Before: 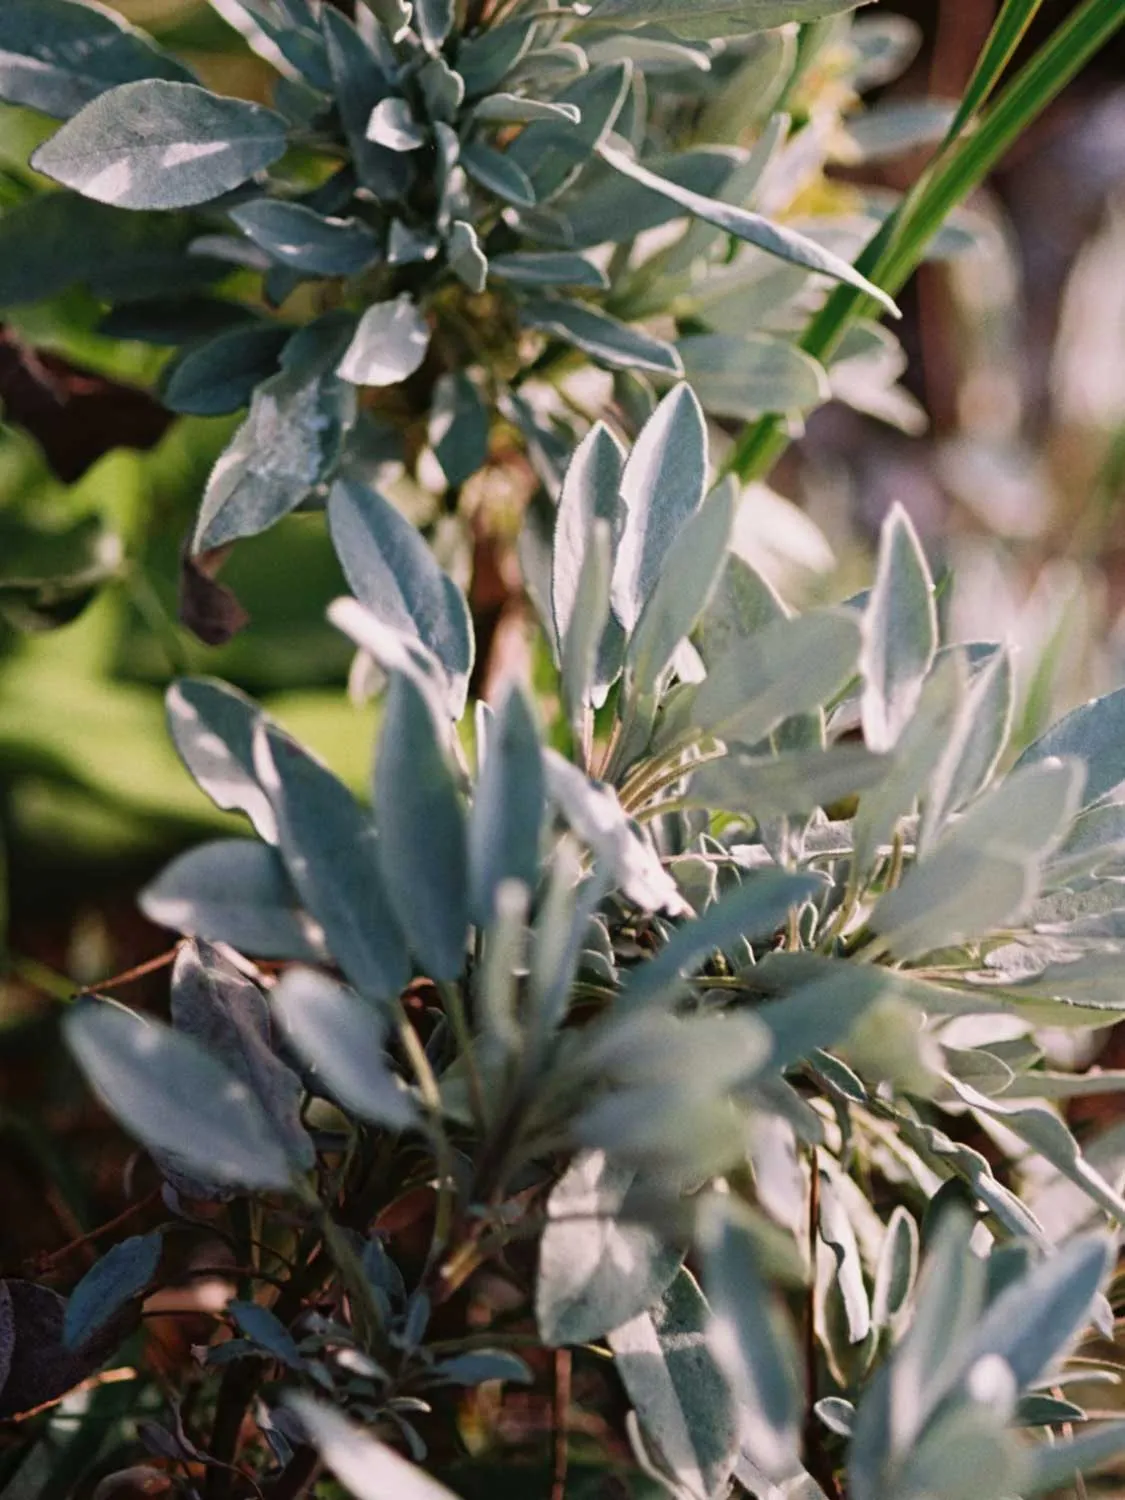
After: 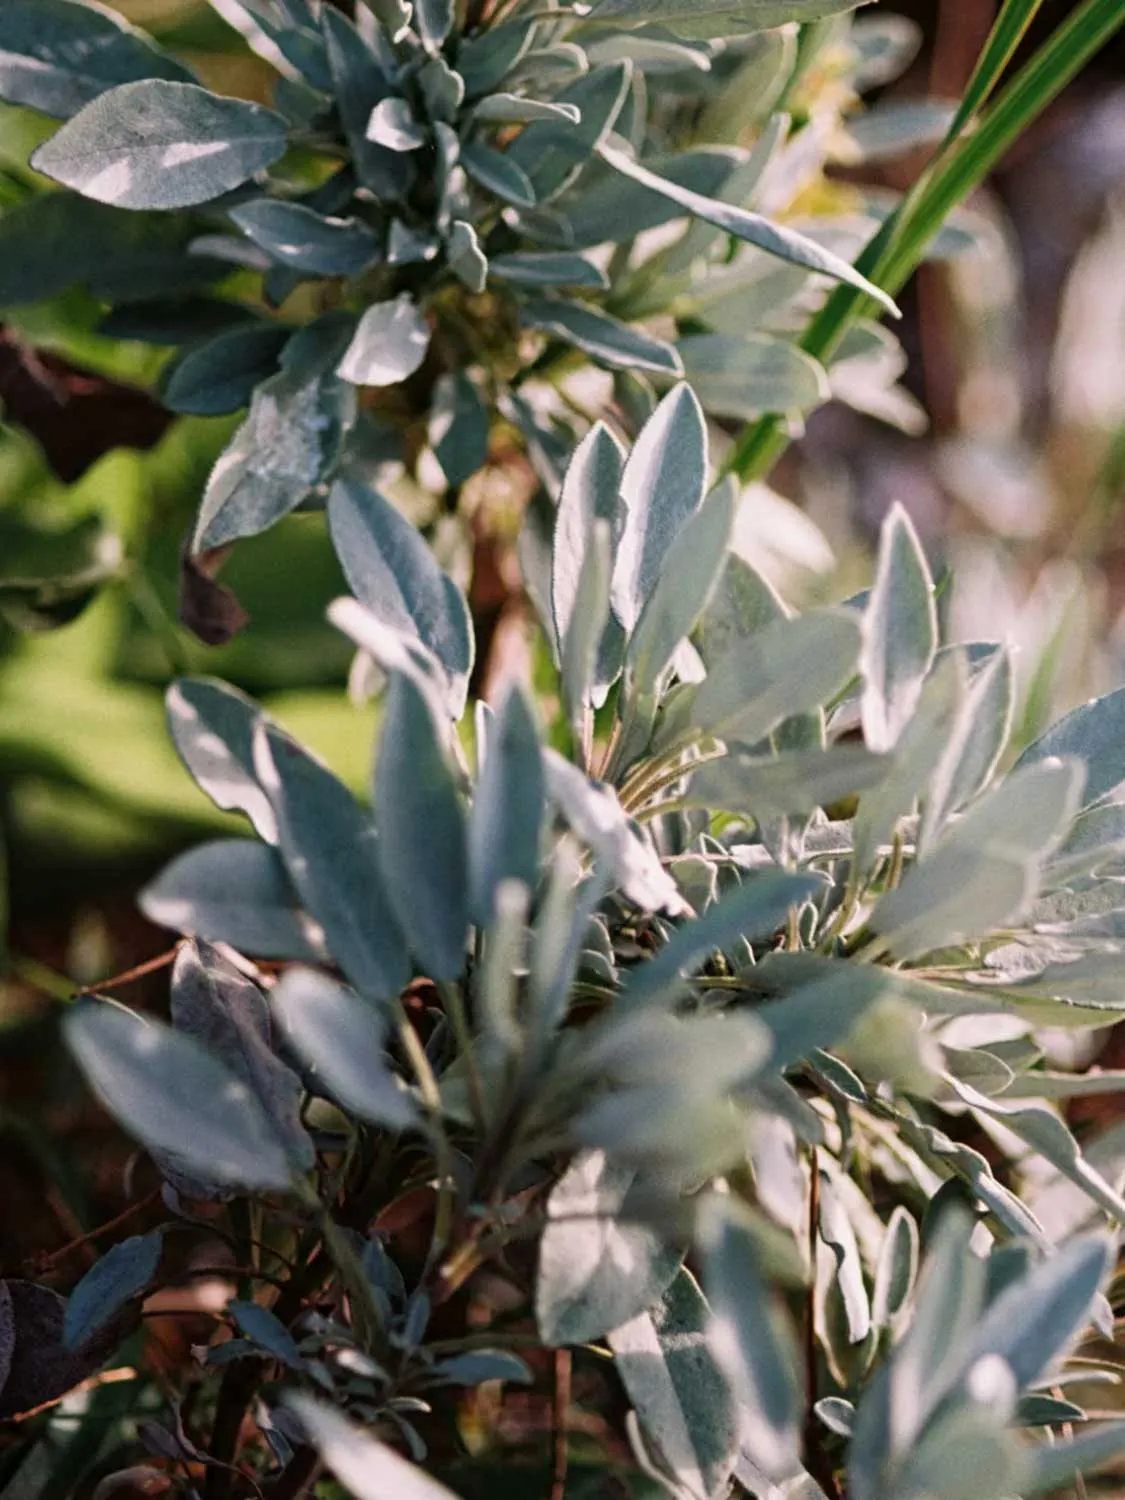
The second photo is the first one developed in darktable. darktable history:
local contrast: highlights 101%, shadows 97%, detail 120%, midtone range 0.2
